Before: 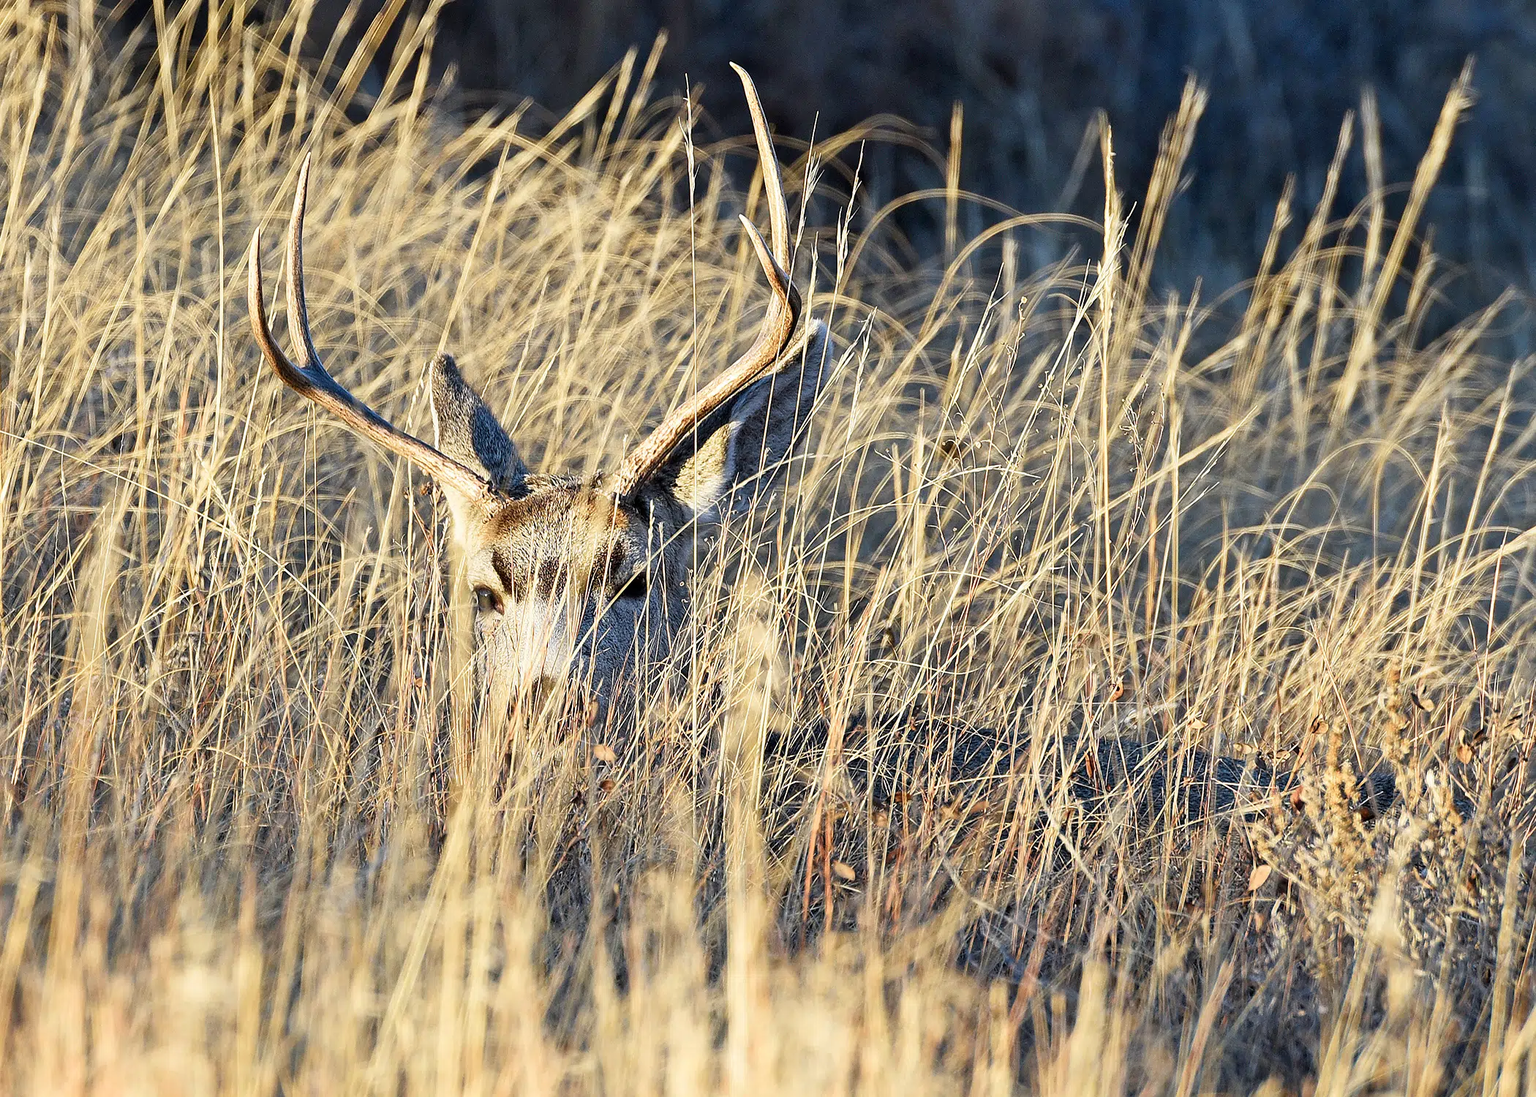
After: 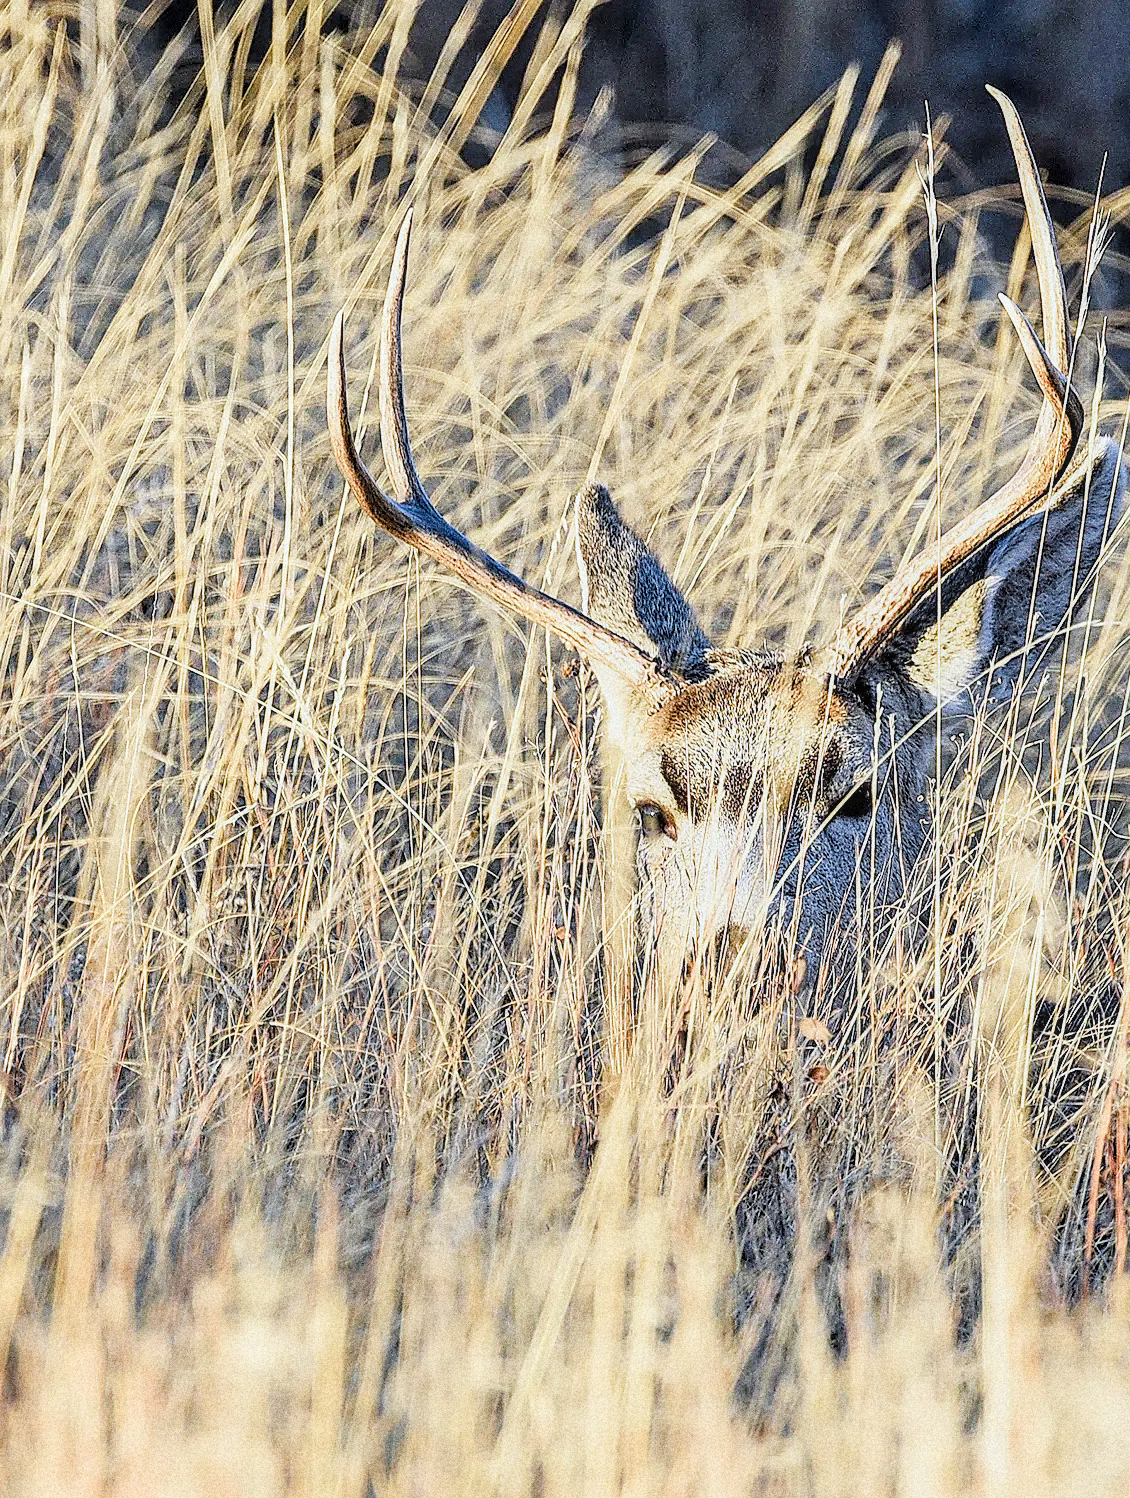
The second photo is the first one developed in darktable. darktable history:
sharpen: on, module defaults
grain: coarseness 14.49 ISO, strength 48.04%, mid-tones bias 35%
filmic rgb: black relative exposure -7.65 EV, white relative exposure 4.56 EV, hardness 3.61
white balance: red 0.967, blue 1.049
local contrast: on, module defaults
crop: left 0.587%, right 45.588%, bottom 0.086%
exposure: black level correction 0, exposure 1 EV, compensate highlight preservation false
